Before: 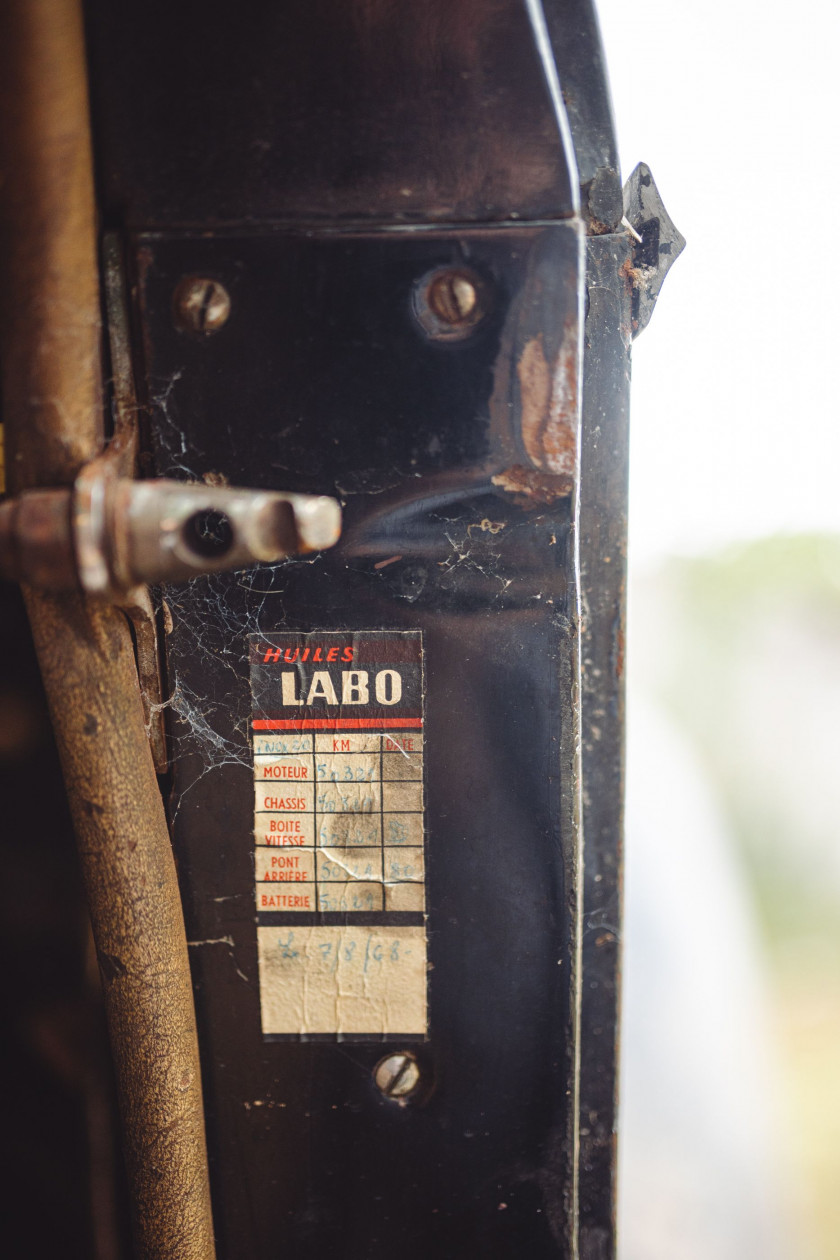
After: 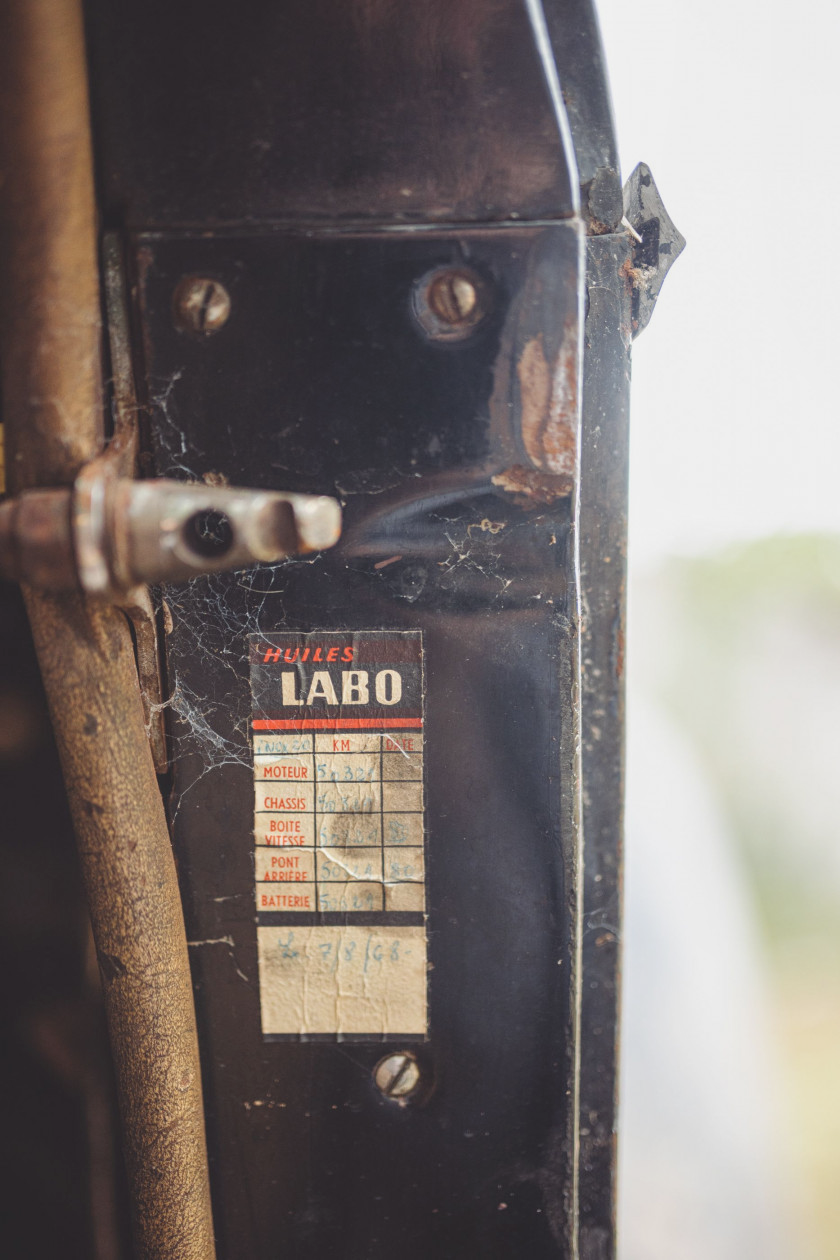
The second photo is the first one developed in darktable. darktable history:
contrast brightness saturation: contrast -0.143, brightness 0.053, saturation -0.135
local contrast: highlights 106%, shadows 103%, detail 120%, midtone range 0.2
